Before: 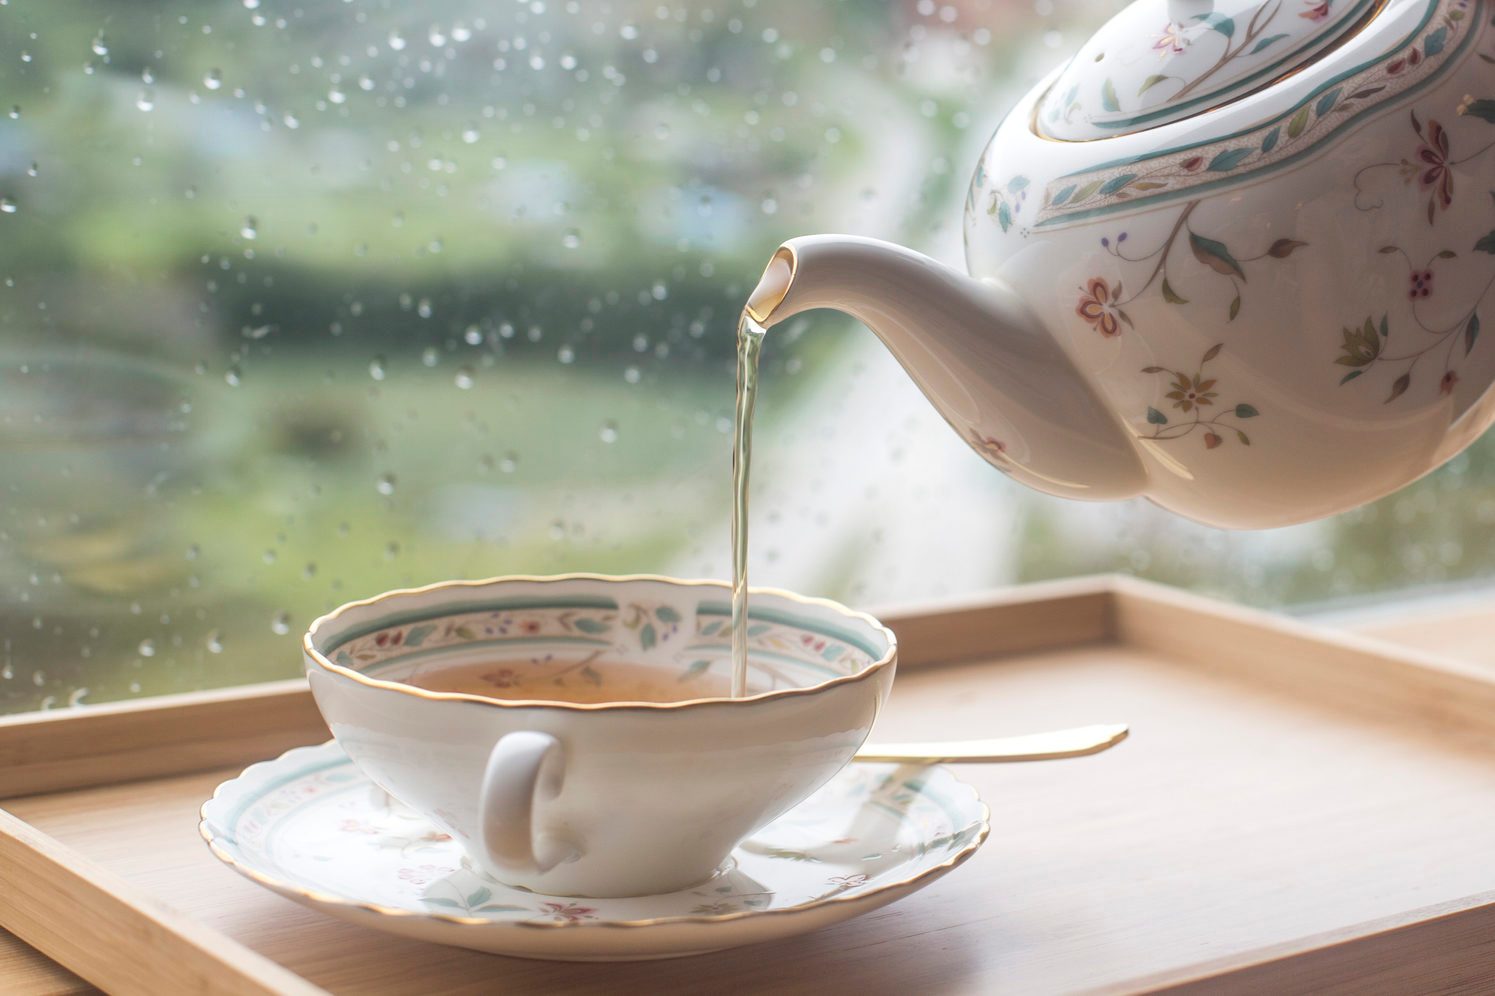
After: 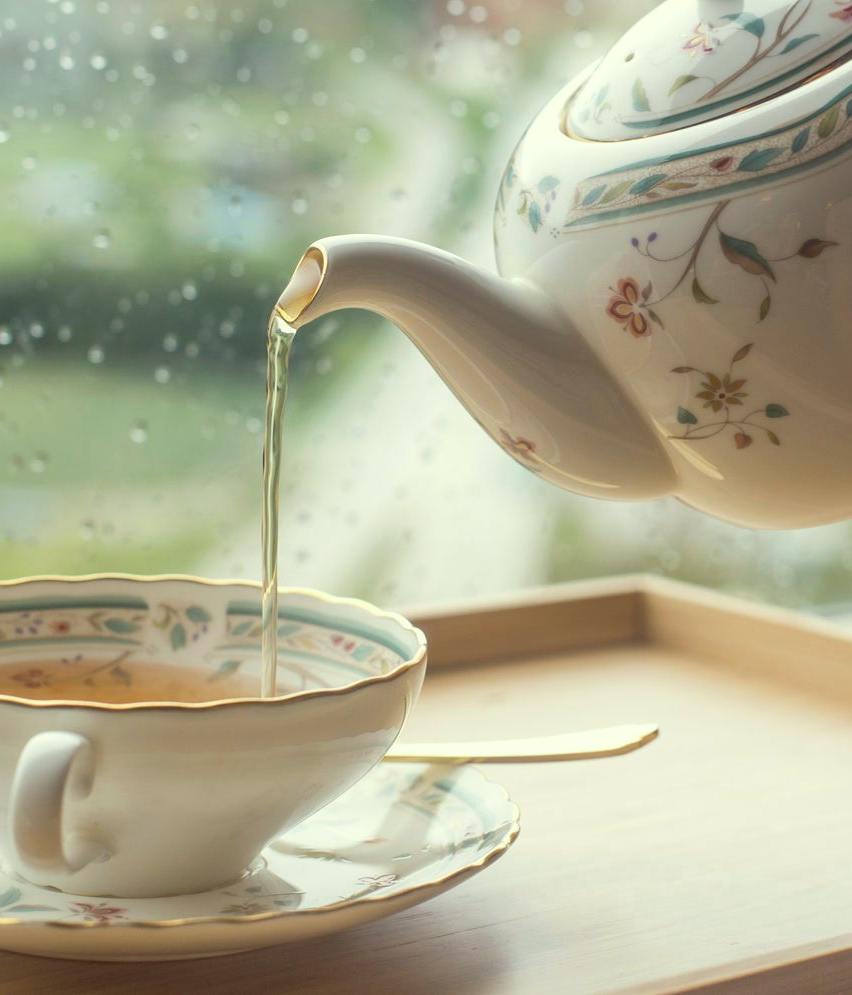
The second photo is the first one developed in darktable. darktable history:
color correction: highlights a* -5.89, highlights b* 11.02
crop: left 31.438%, top 0.016%, right 11.554%
exposure: black level correction 0.005, exposure 0.016 EV, compensate highlight preservation false
